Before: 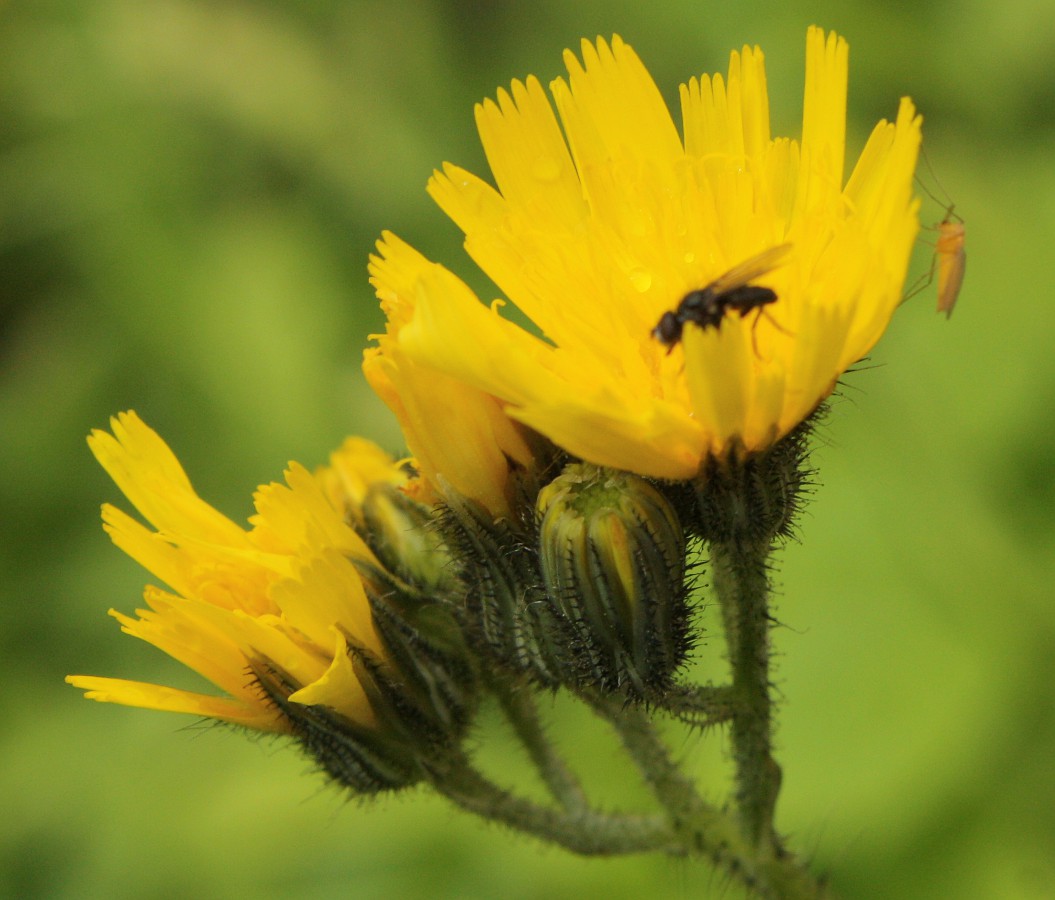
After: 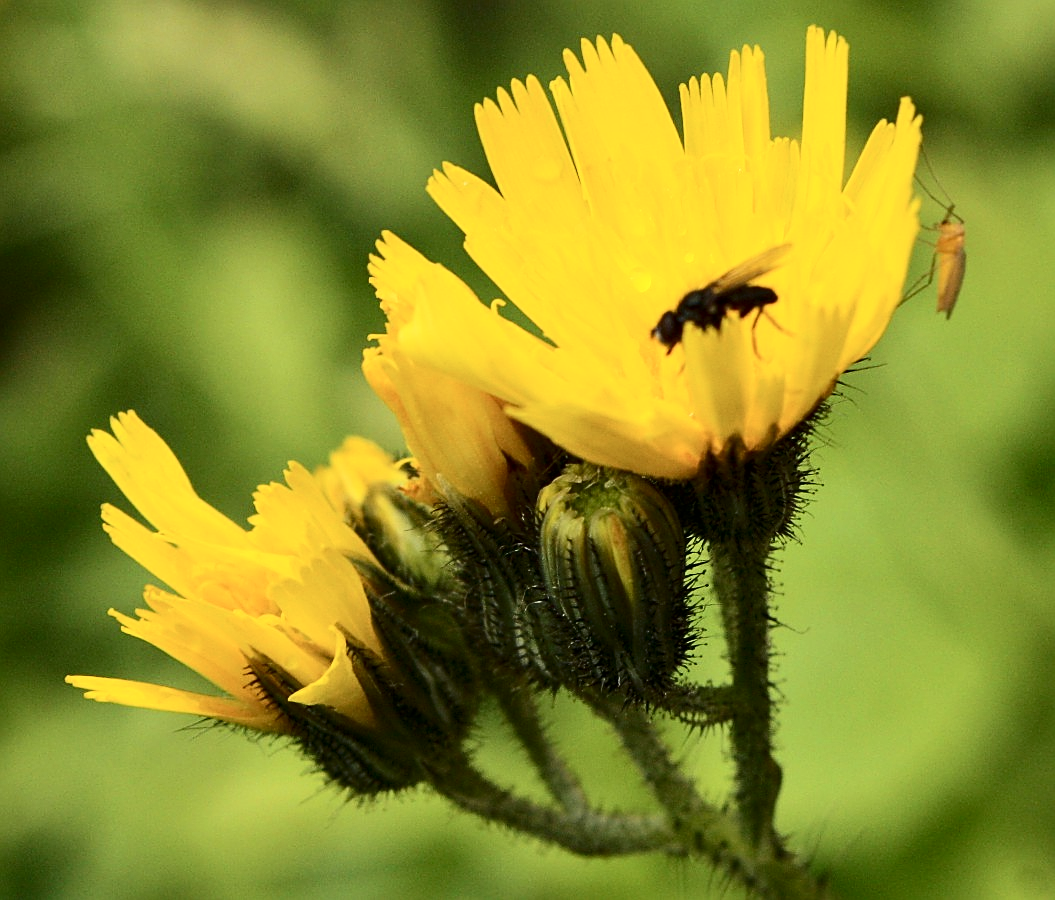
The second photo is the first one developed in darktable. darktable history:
contrast equalizer: octaves 7, y [[0.6 ×6], [0.55 ×6], [0 ×6], [0 ×6], [0 ×6]], mix 0.3
contrast brightness saturation: contrast 0.28
sharpen: on, module defaults
